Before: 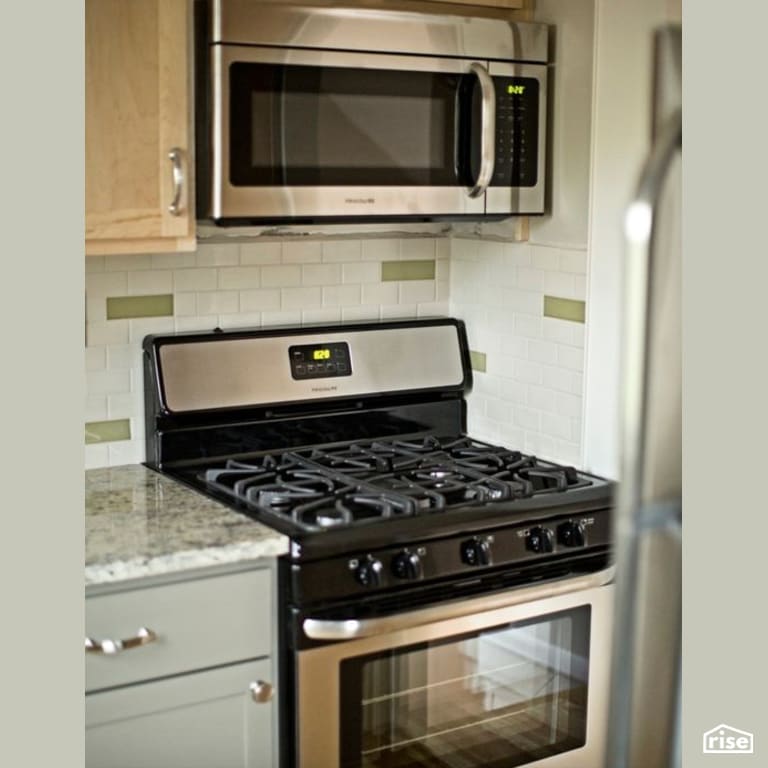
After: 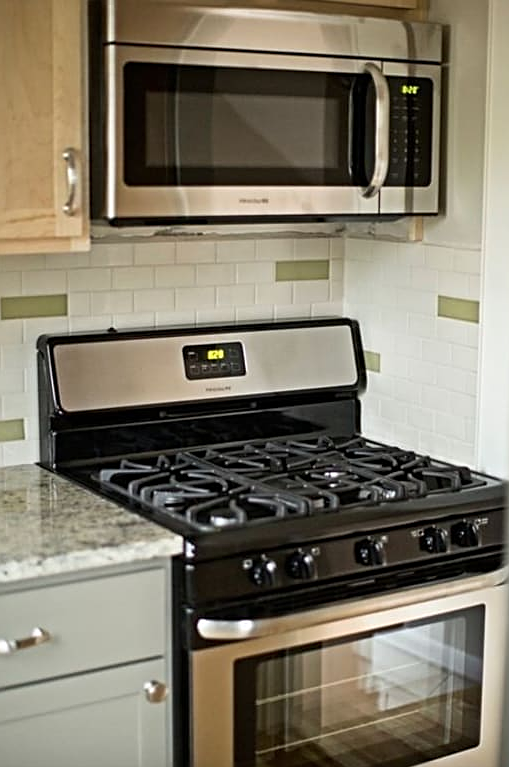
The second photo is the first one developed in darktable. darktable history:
crop and rotate: left 13.906%, right 19.718%
sharpen: on, module defaults
